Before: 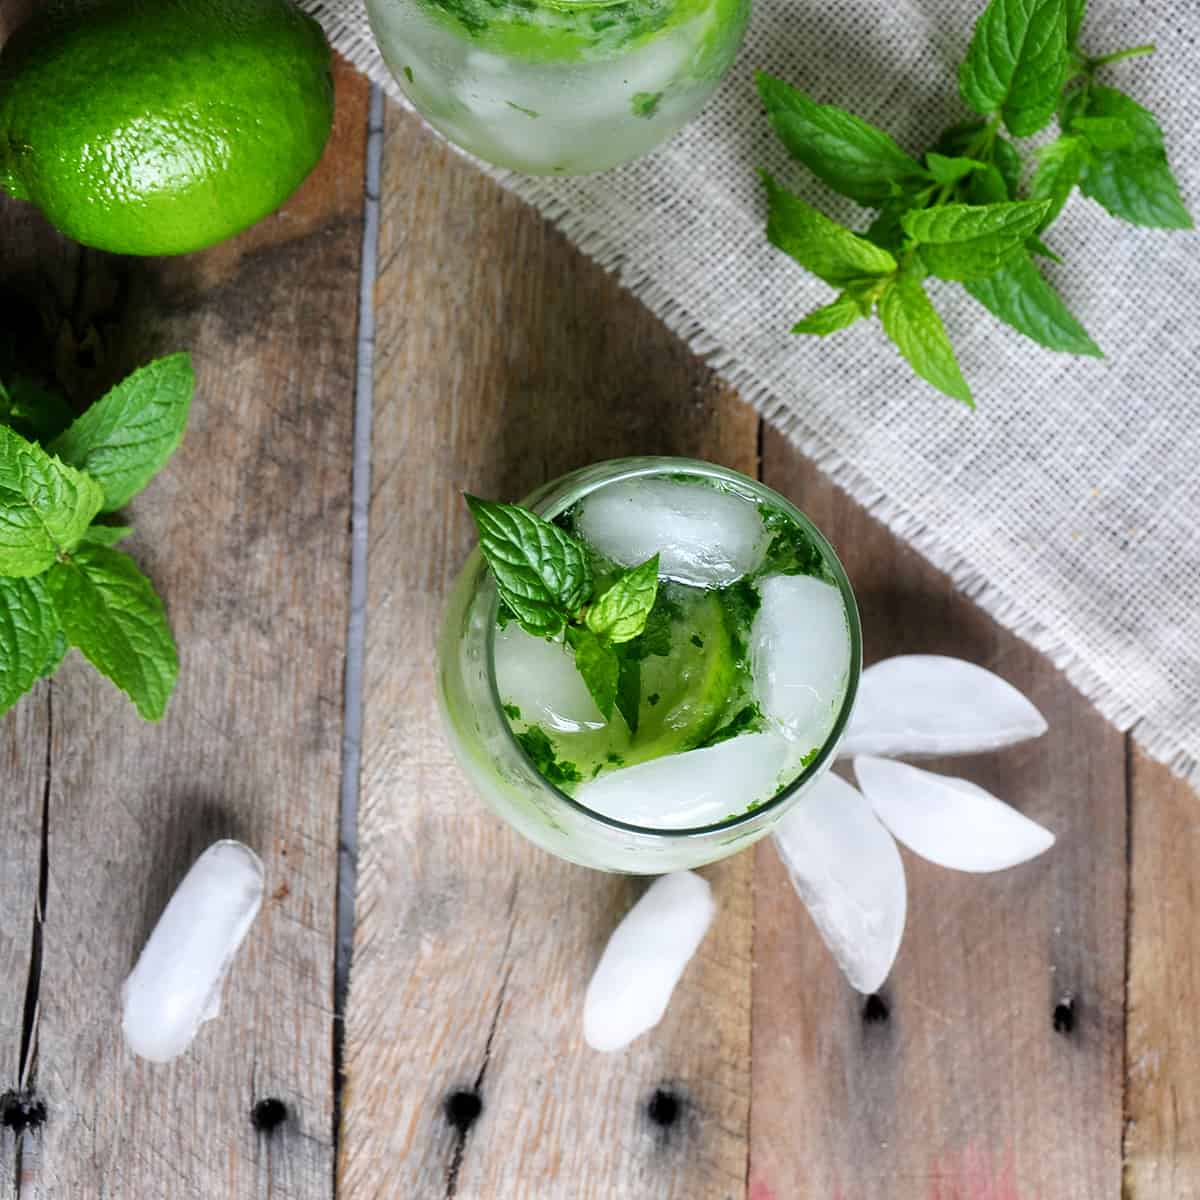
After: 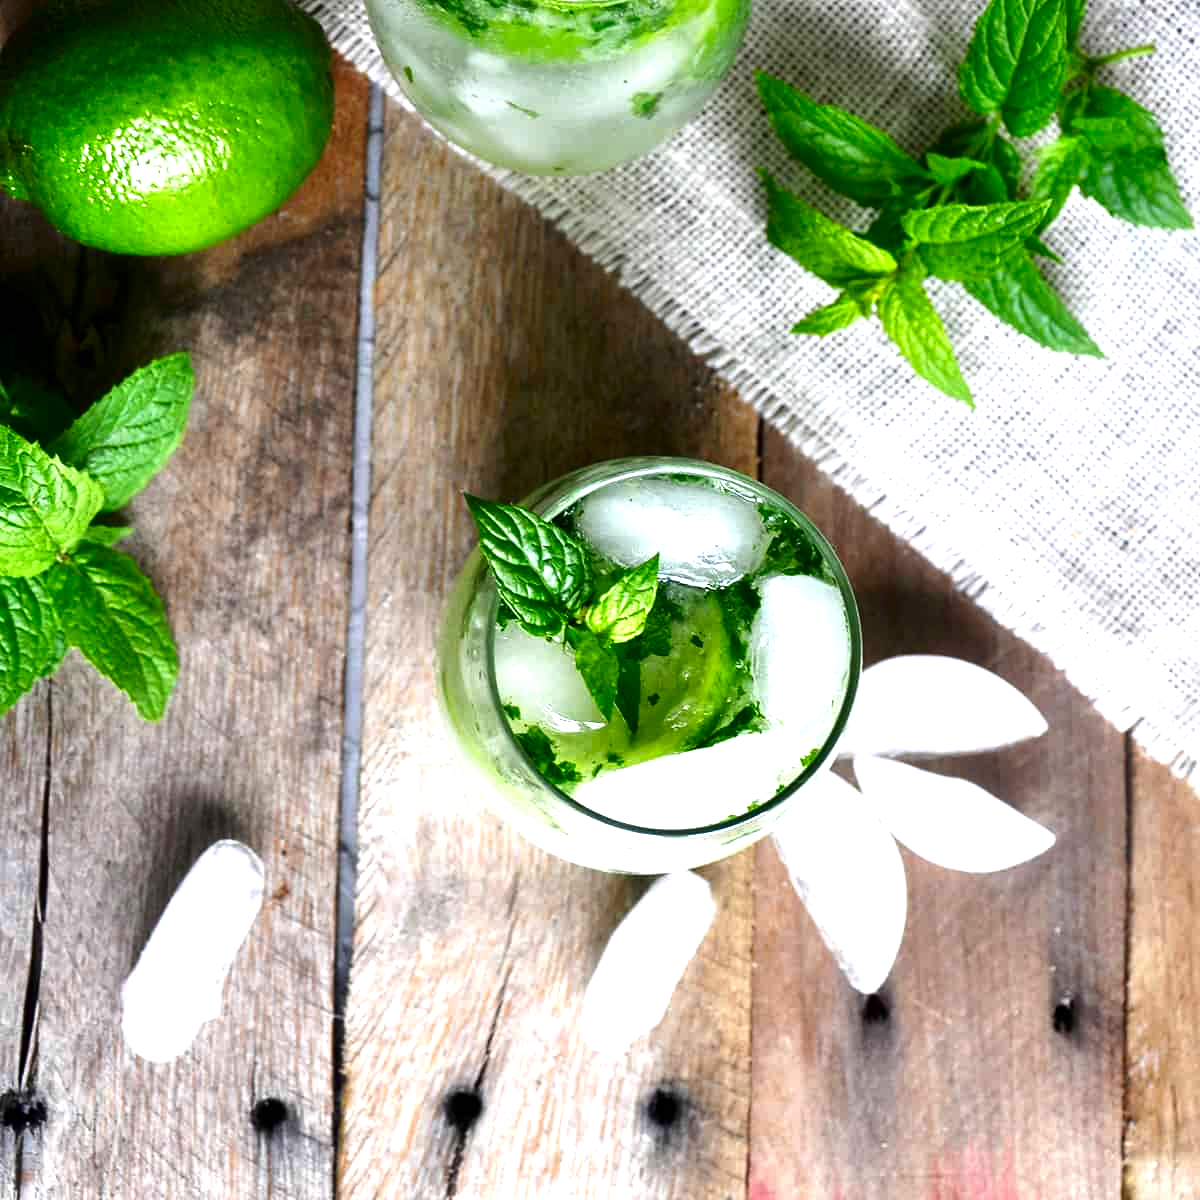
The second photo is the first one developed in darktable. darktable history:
exposure: black level correction 0, exposure 0.9 EV, compensate highlight preservation false
contrast brightness saturation: brightness -0.2, saturation 0.08
